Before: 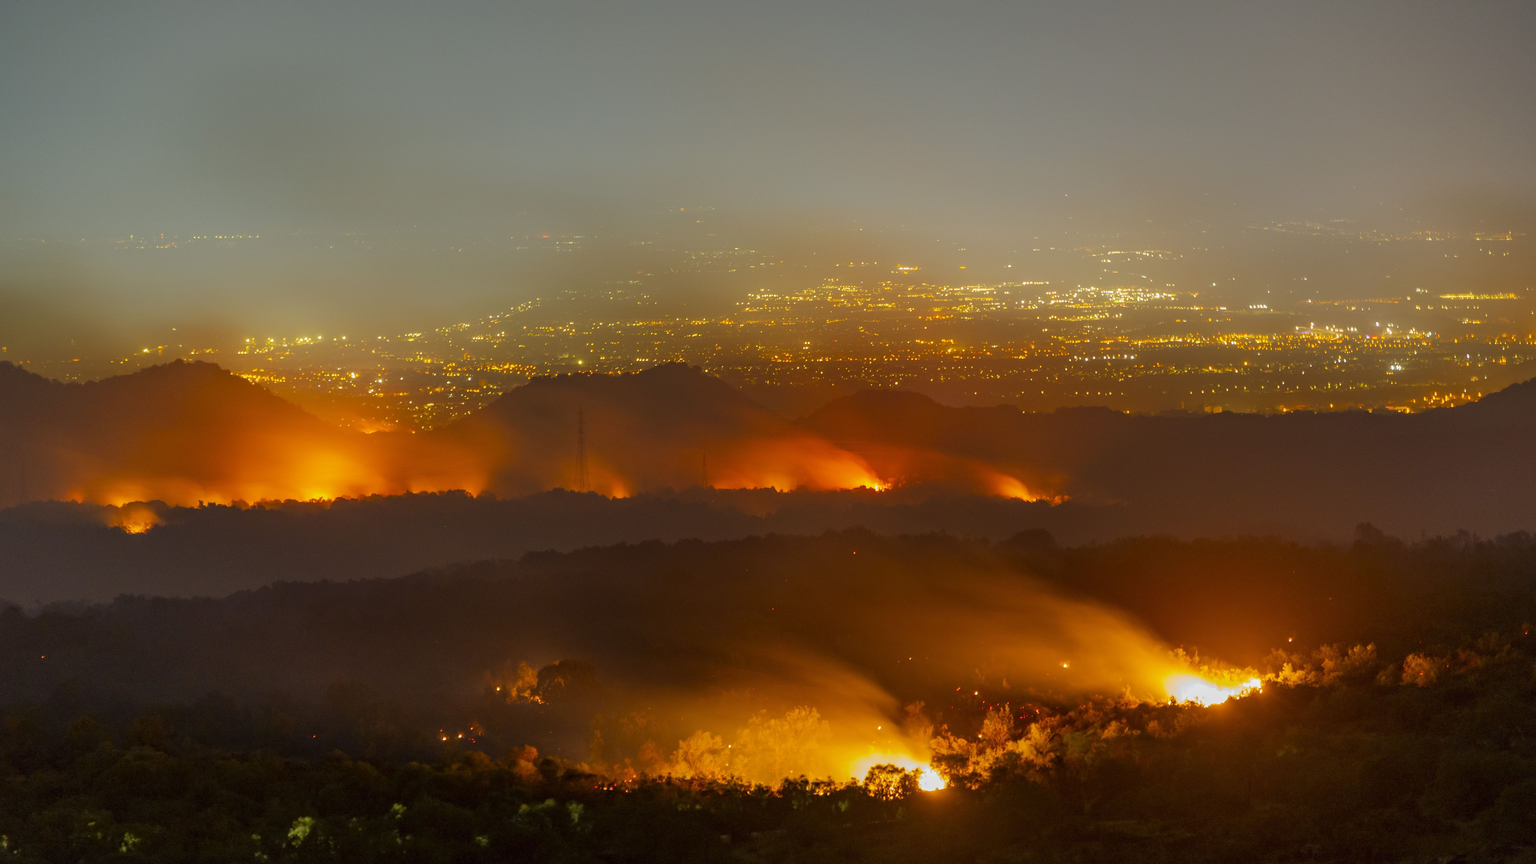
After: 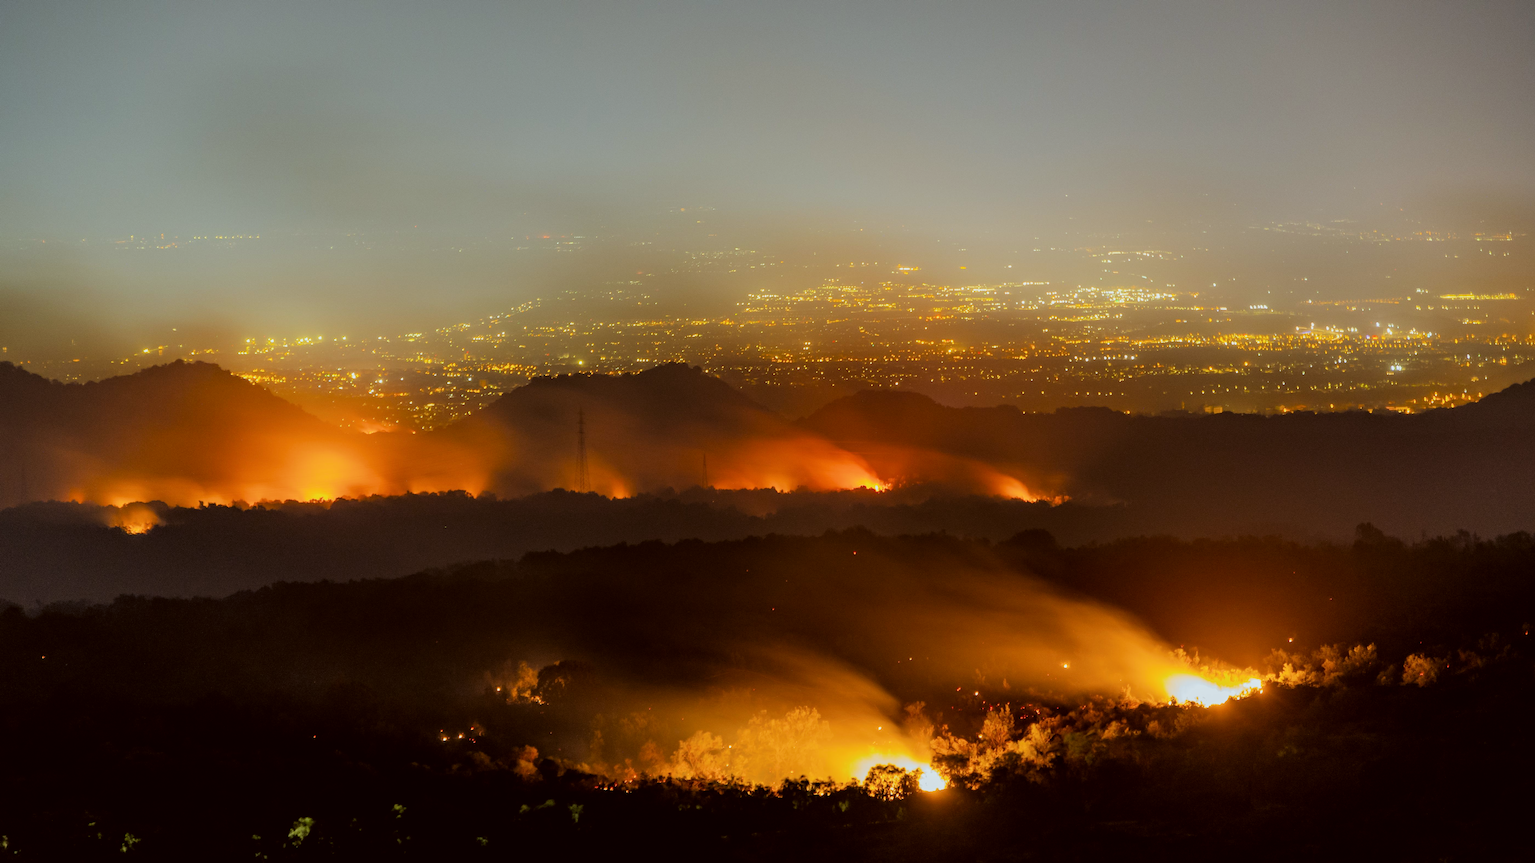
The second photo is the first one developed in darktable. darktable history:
white balance: red 1.004, blue 1.024
filmic rgb: black relative exposure -5 EV, hardness 2.88, contrast 1.3, highlights saturation mix -30%
color correction: highlights a* -4.98, highlights b* -3.76, shadows a* 3.83, shadows b* 4.08
exposure: exposure 0.258 EV, compensate highlight preservation false
